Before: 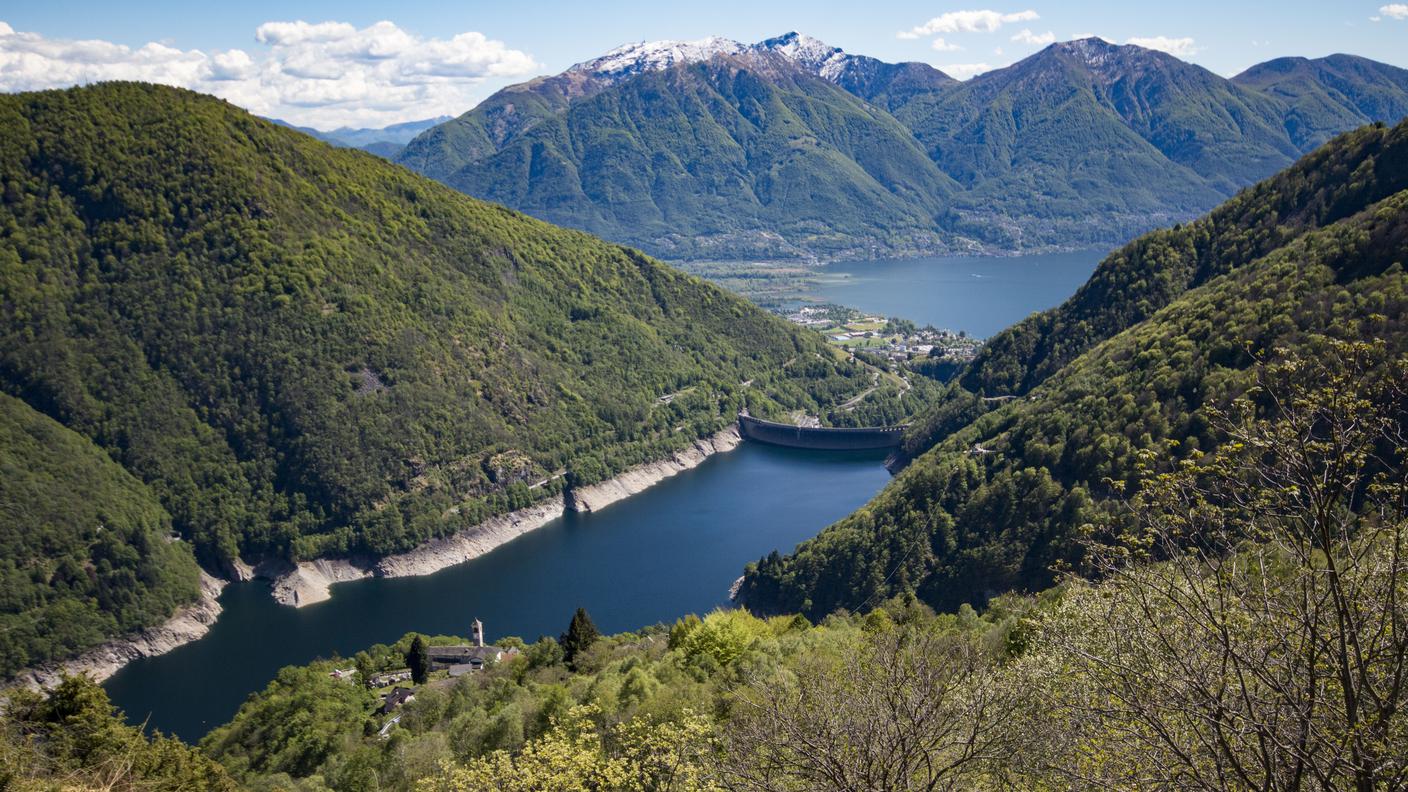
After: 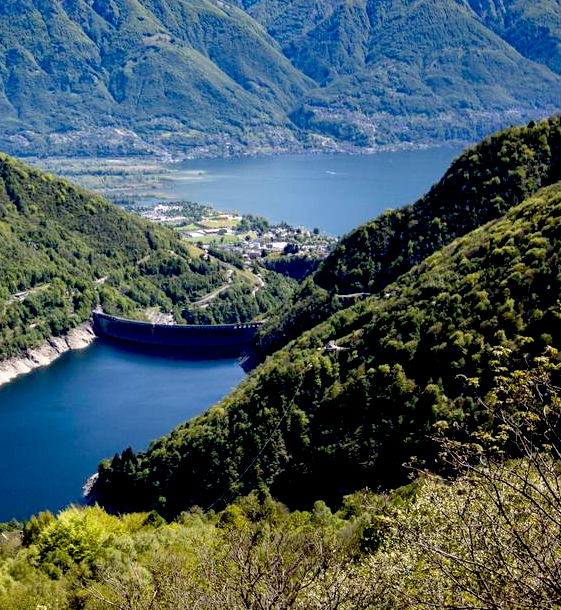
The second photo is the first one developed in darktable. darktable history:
exposure: black level correction 0.038, exposure 0.499 EV, compensate highlight preservation false
crop: left 45.941%, top 13.125%, right 14.17%, bottom 9.807%
